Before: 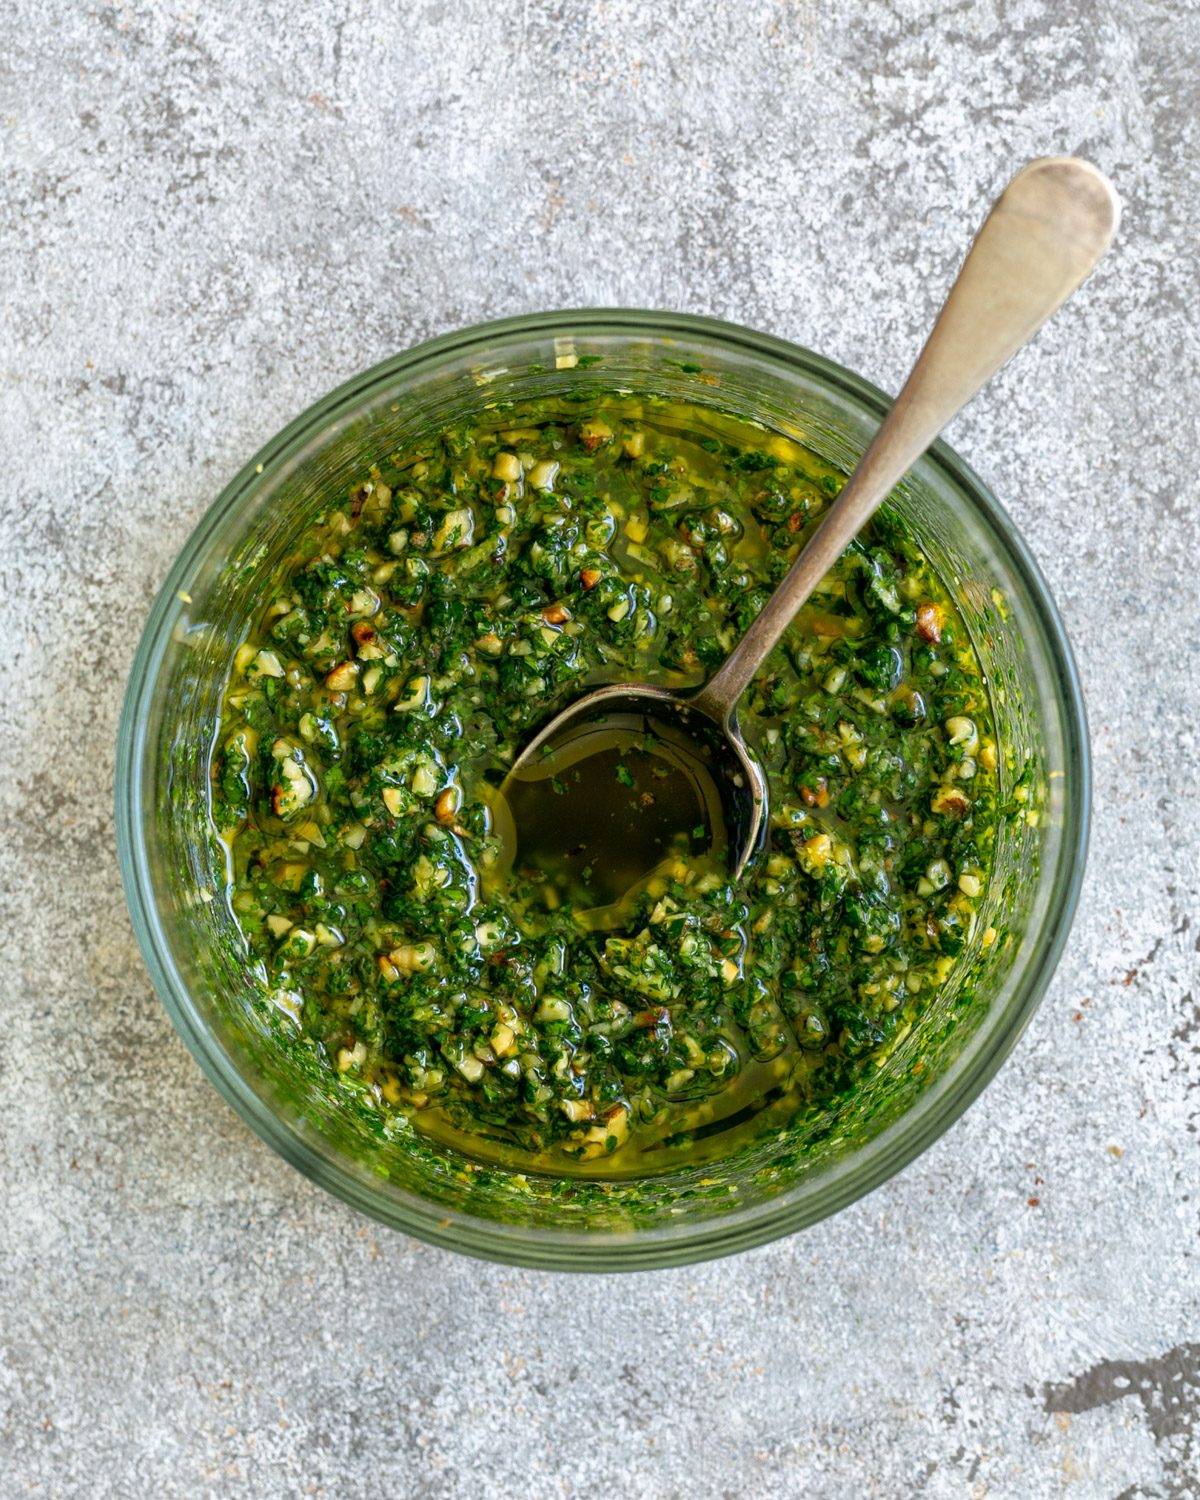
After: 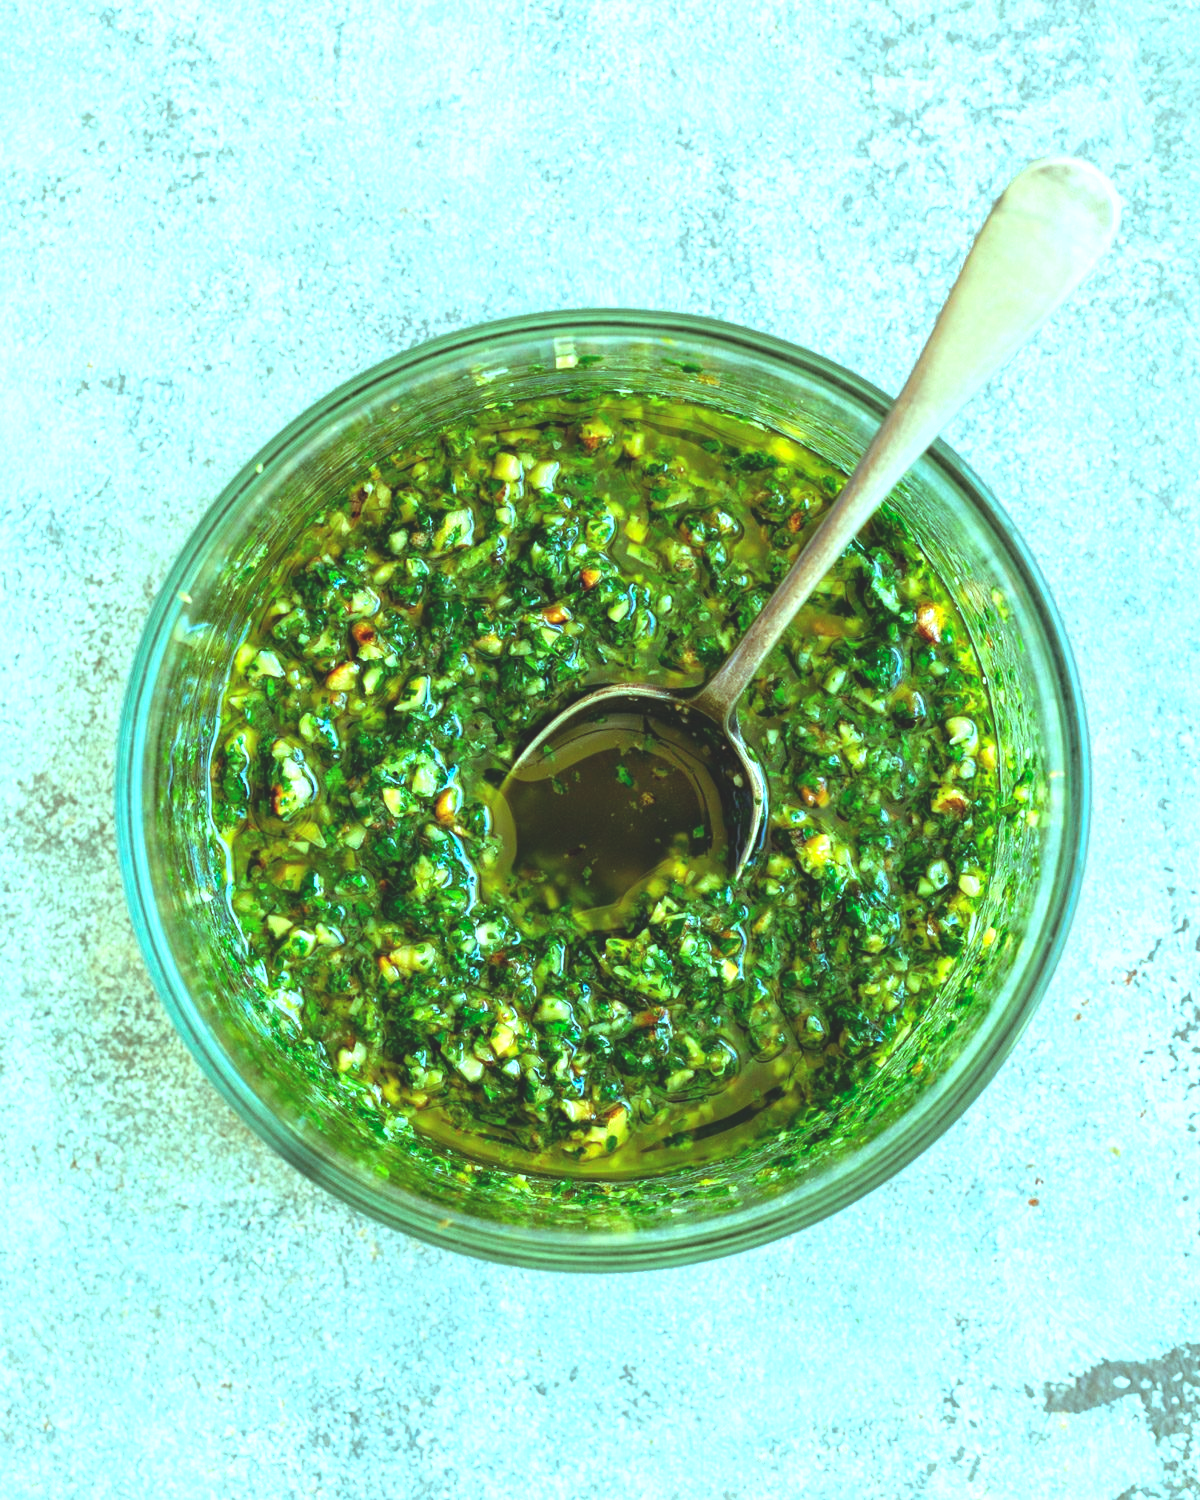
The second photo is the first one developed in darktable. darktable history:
color balance rgb: highlights gain › chroma 5.313%, highlights gain › hue 197.18°, global offset › luminance 1.99%, linear chroma grading › global chroma -15.913%, perceptual saturation grading › global saturation 19.795%, global vibrance 20%
exposure: black level correction 0, exposure 0.954 EV, compensate exposure bias true, compensate highlight preservation false
